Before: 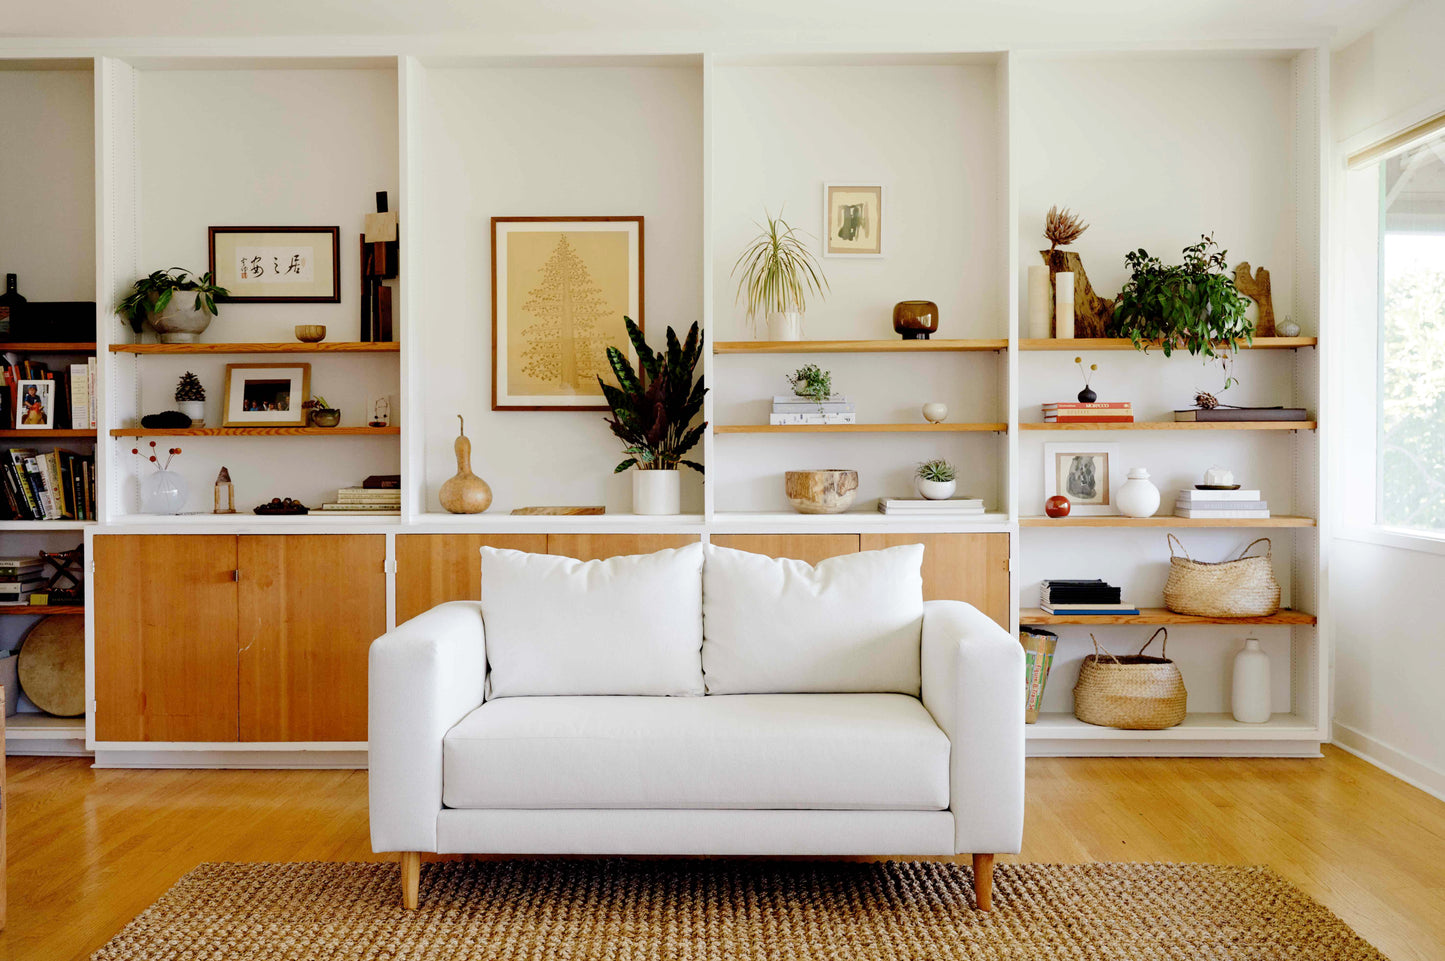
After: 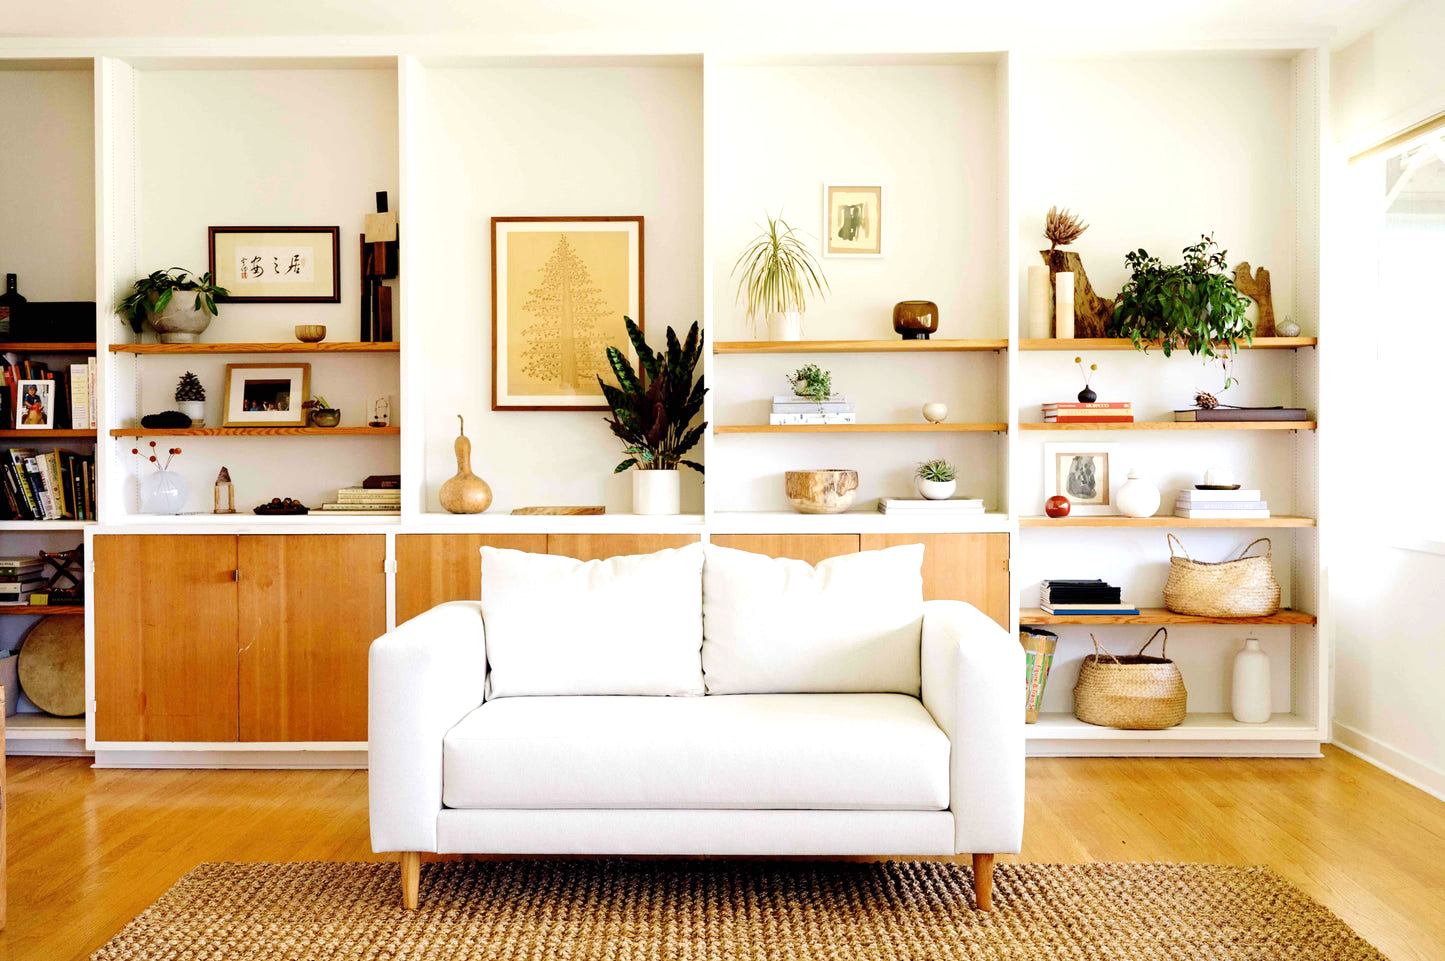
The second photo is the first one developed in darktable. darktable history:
velvia: on, module defaults
exposure: exposure 0.604 EV, compensate exposure bias true, compensate highlight preservation false
